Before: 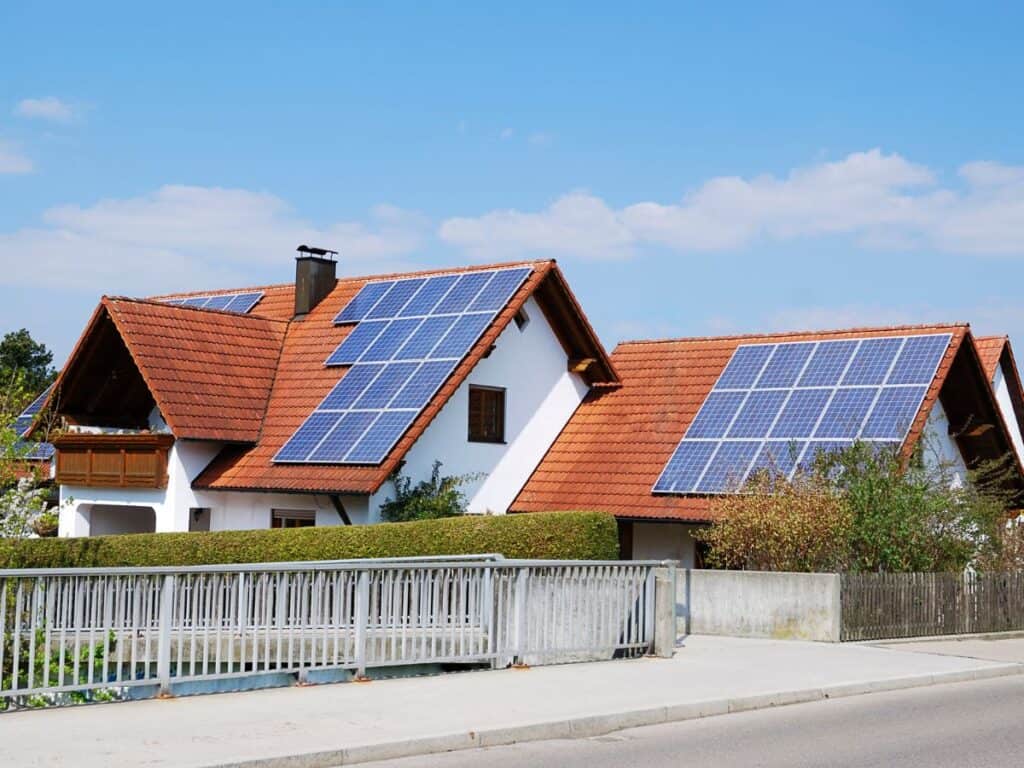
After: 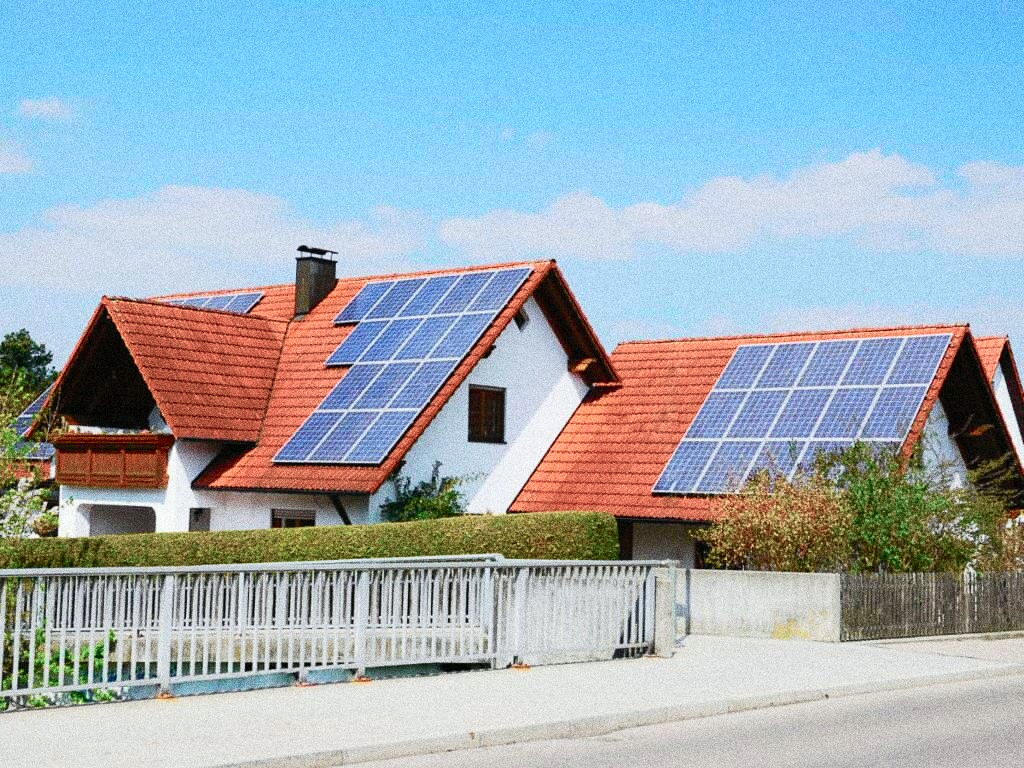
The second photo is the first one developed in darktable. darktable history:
grain: coarseness 14.49 ISO, strength 48.04%, mid-tones bias 35%
tone curve: curves: ch0 [(0, 0.013) (0.104, 0.103) (0.258, 0.267) (0.448, 0.487) (0.709, 0.794) (0.895, 0.915) (0.994, 0.971)]; ch1 [(0, 0) (0.335, 0.298) (0.446, 0.413) (0.488, 0.484) (0.515, 0.508) (0.584, 0.623) (0.635, 0.661) (1, 1)]; ch2 [(0, 0) (0.314, 0.306) (0.436, 0.447) (0.502, 0.503) (0.538, 0.541) (0.568, 0.603) (0.641, 0.635) (0.717, 0.701) (1, 1)], color space Lab, independent channels, preserve colors none
